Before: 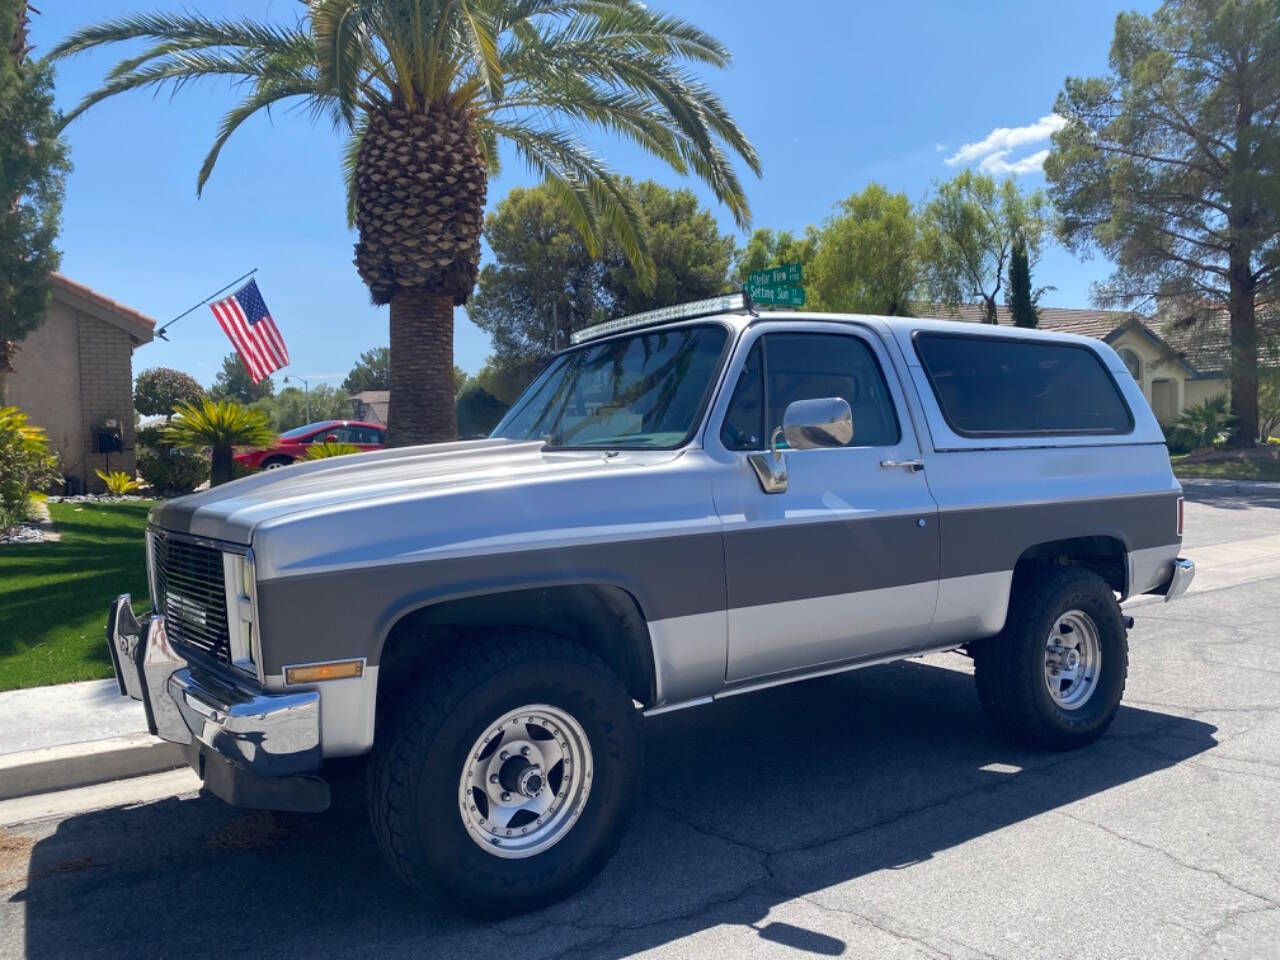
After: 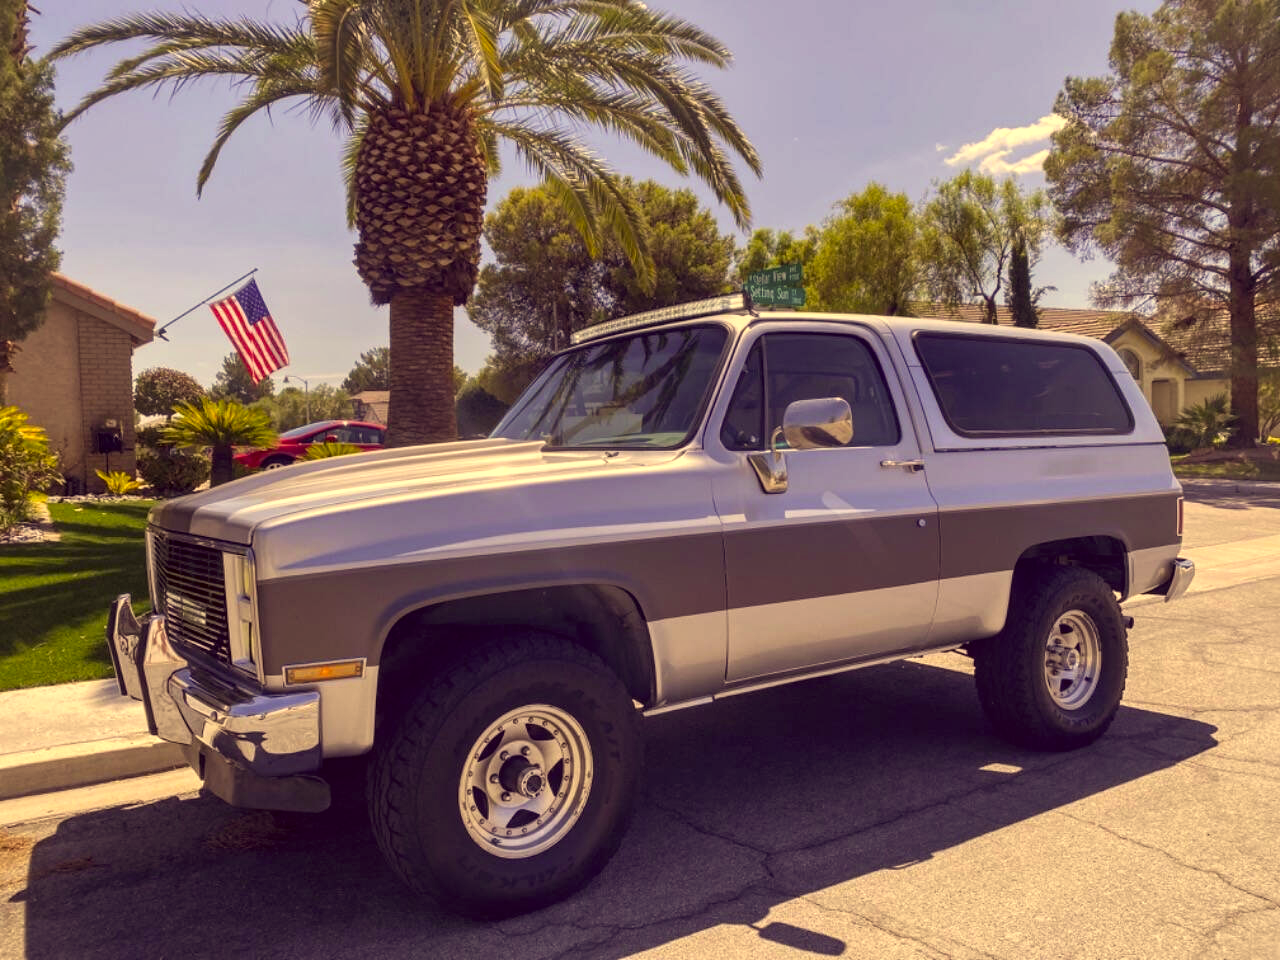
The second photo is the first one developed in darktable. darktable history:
color correction: highlights a* 10.12, highlights b* 39.04, shadows a* 14.62, shadows b* 3.37
local contrast: detail 130%
